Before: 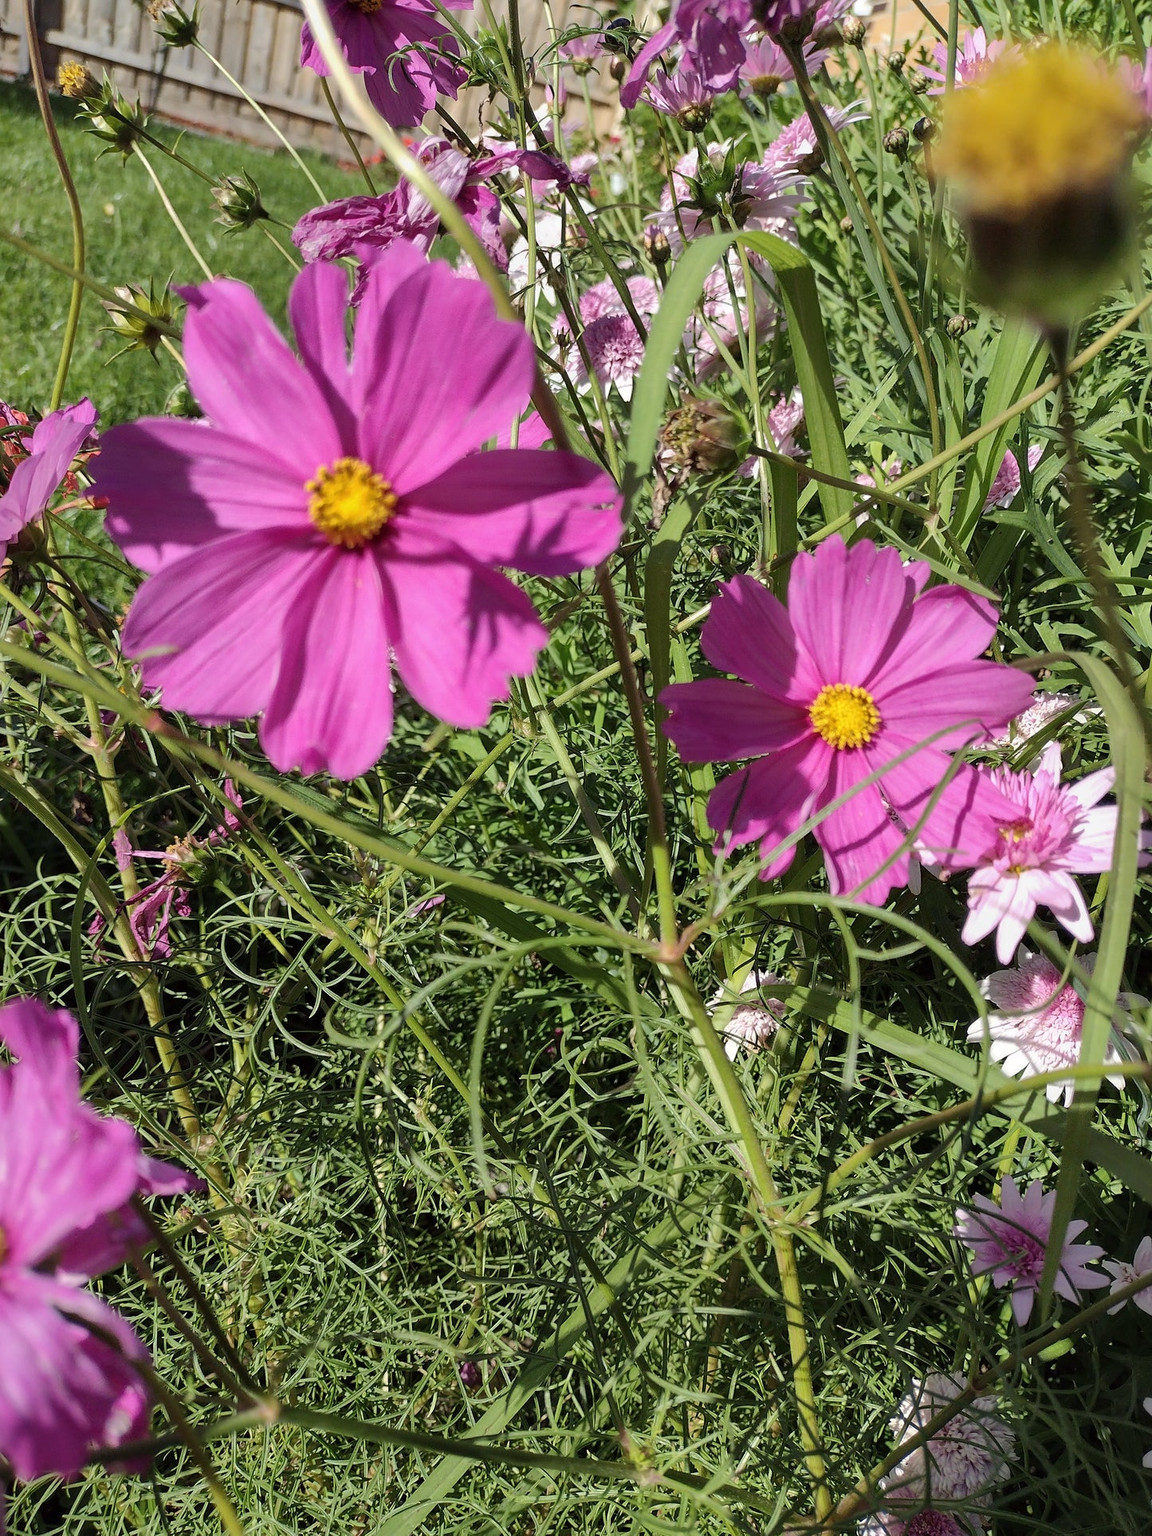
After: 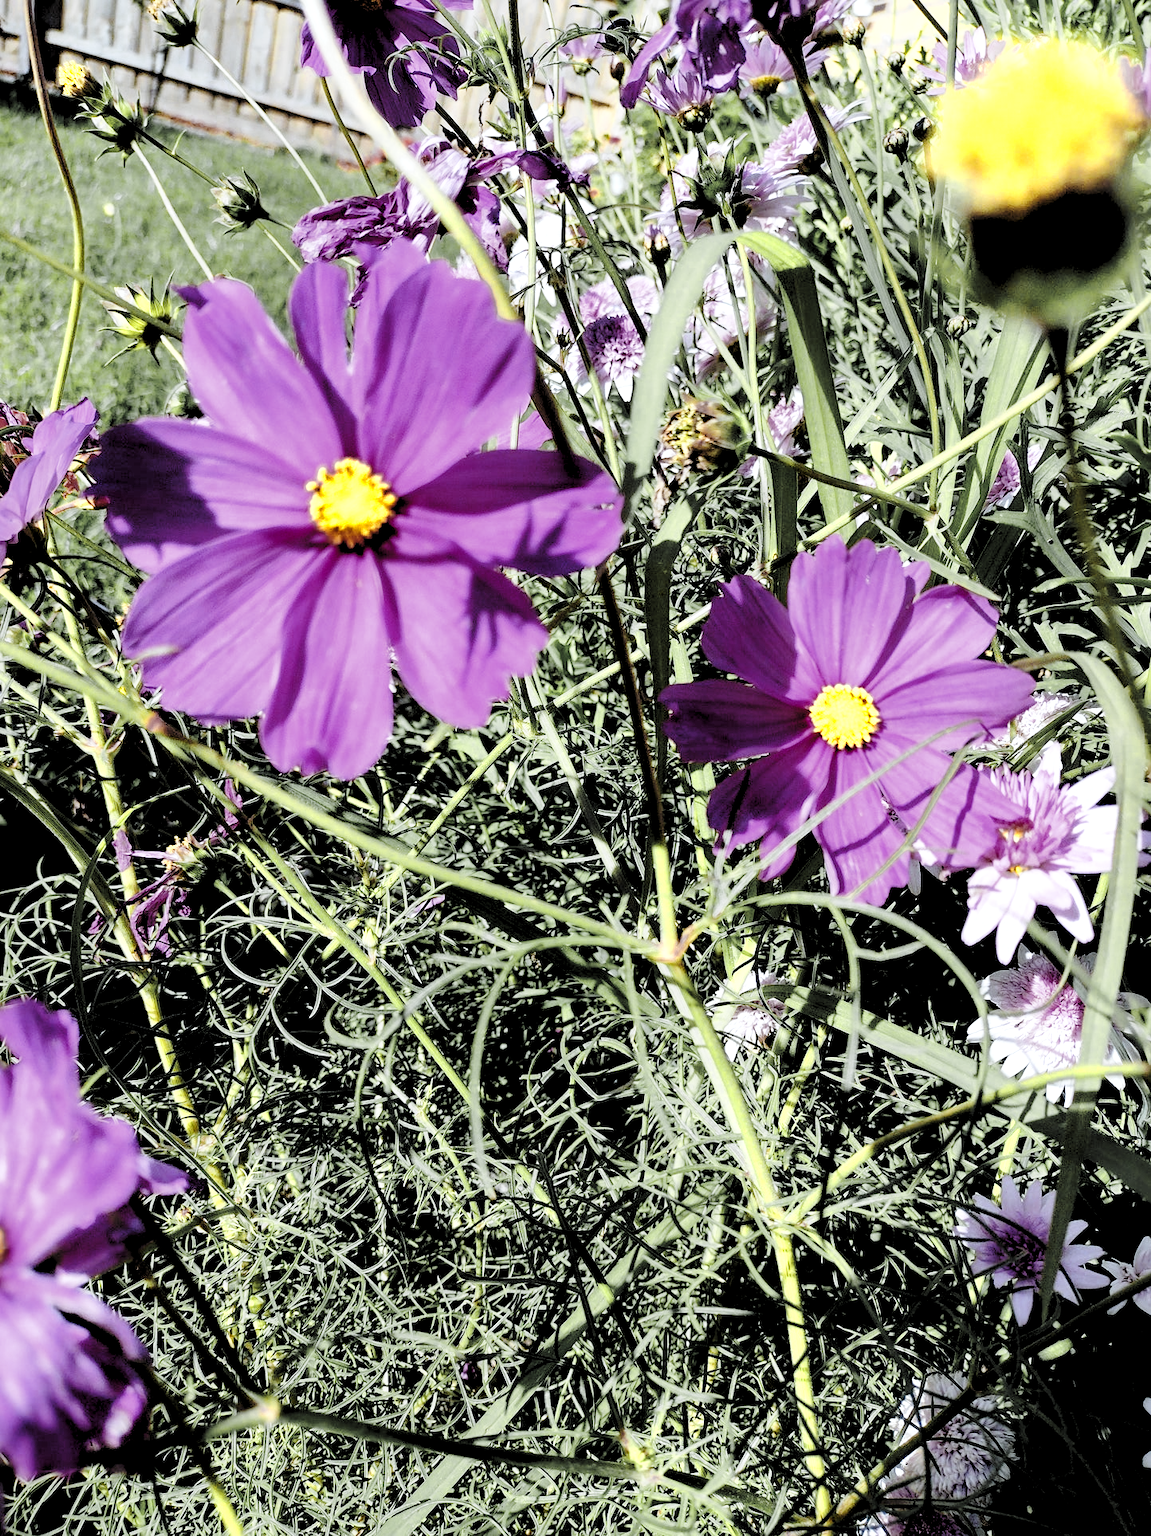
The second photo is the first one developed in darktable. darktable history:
white balance: red 0.924, blue 1.095
rgb levels: levels [[0.029, 0.461, 0.922], [0, 0.5, 1], [0, 0.5, 1]]
base curve: curves: ch0 [(0, 0) (0.028, 0.03) (0.121, 0.232) (0.46, 0.748) (0.859, 0.968) (1, 1)], preserve colors none
color zones: curves: ch0 [(0.004, 0.306) (0.107, 0.448) (0.252, 0.656) (0.41, 0.398) (0.595, 0.515) (0.768, 0.628)]; ch1 [(0.07, 0.323) (0.151, 0.452) (0.252, 0.608) (0.346, 0.221) (0.463, 0.189) (0.61, 0.368) (0.735, 0.395) (0.921, 0.412)]; ch2 [(0, 0.476) (0.132, 0.512) (0.243, 0.512) (0.397, 0.48) (0.522, 0.376) (0.634, 0.536) (0.761, 0.46)]
